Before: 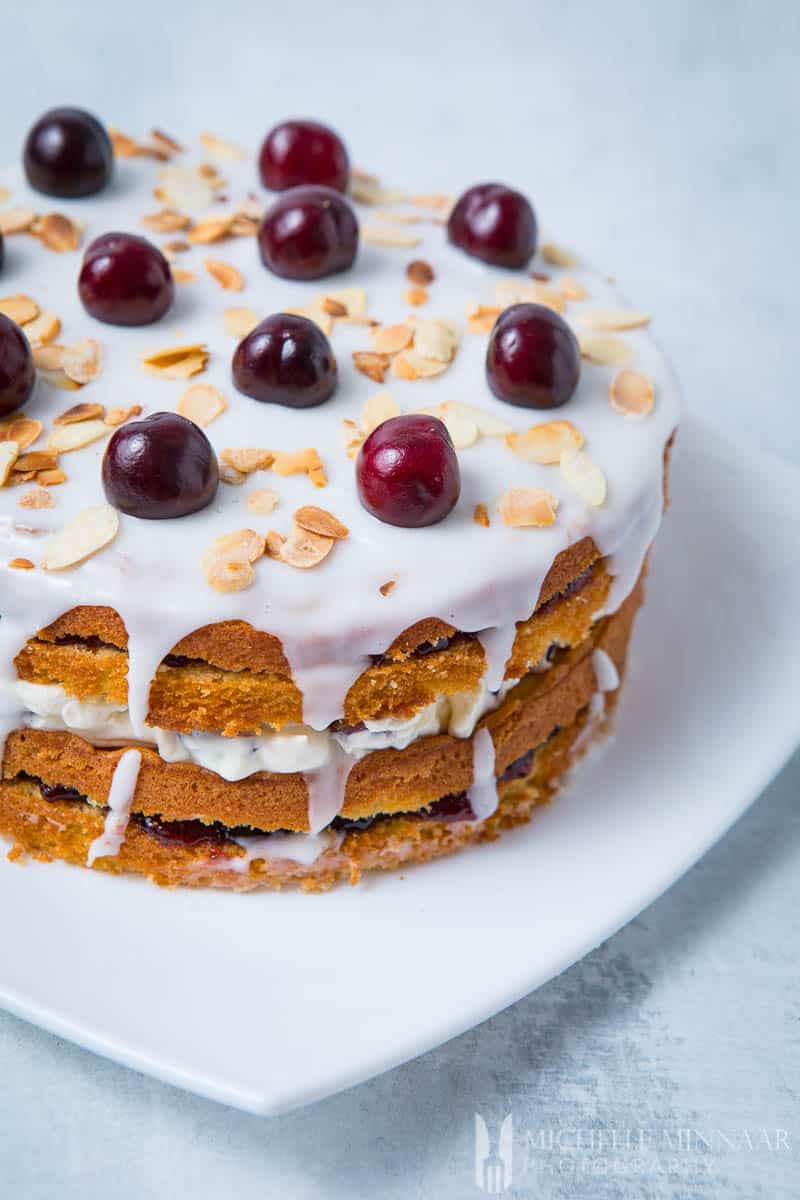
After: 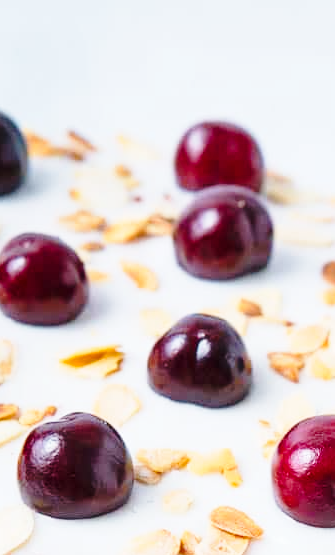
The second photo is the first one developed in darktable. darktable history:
crop and rotate: left 10.817%, top 0.062%, right 47.194%, bottom 53.626%
base curve: curves: ch0 [(0, 0) (0.028, 0.03) (0.121, 0.232) (0.46, 0.748) (0.859, 0.968) (1, 1)], preserve colors none
